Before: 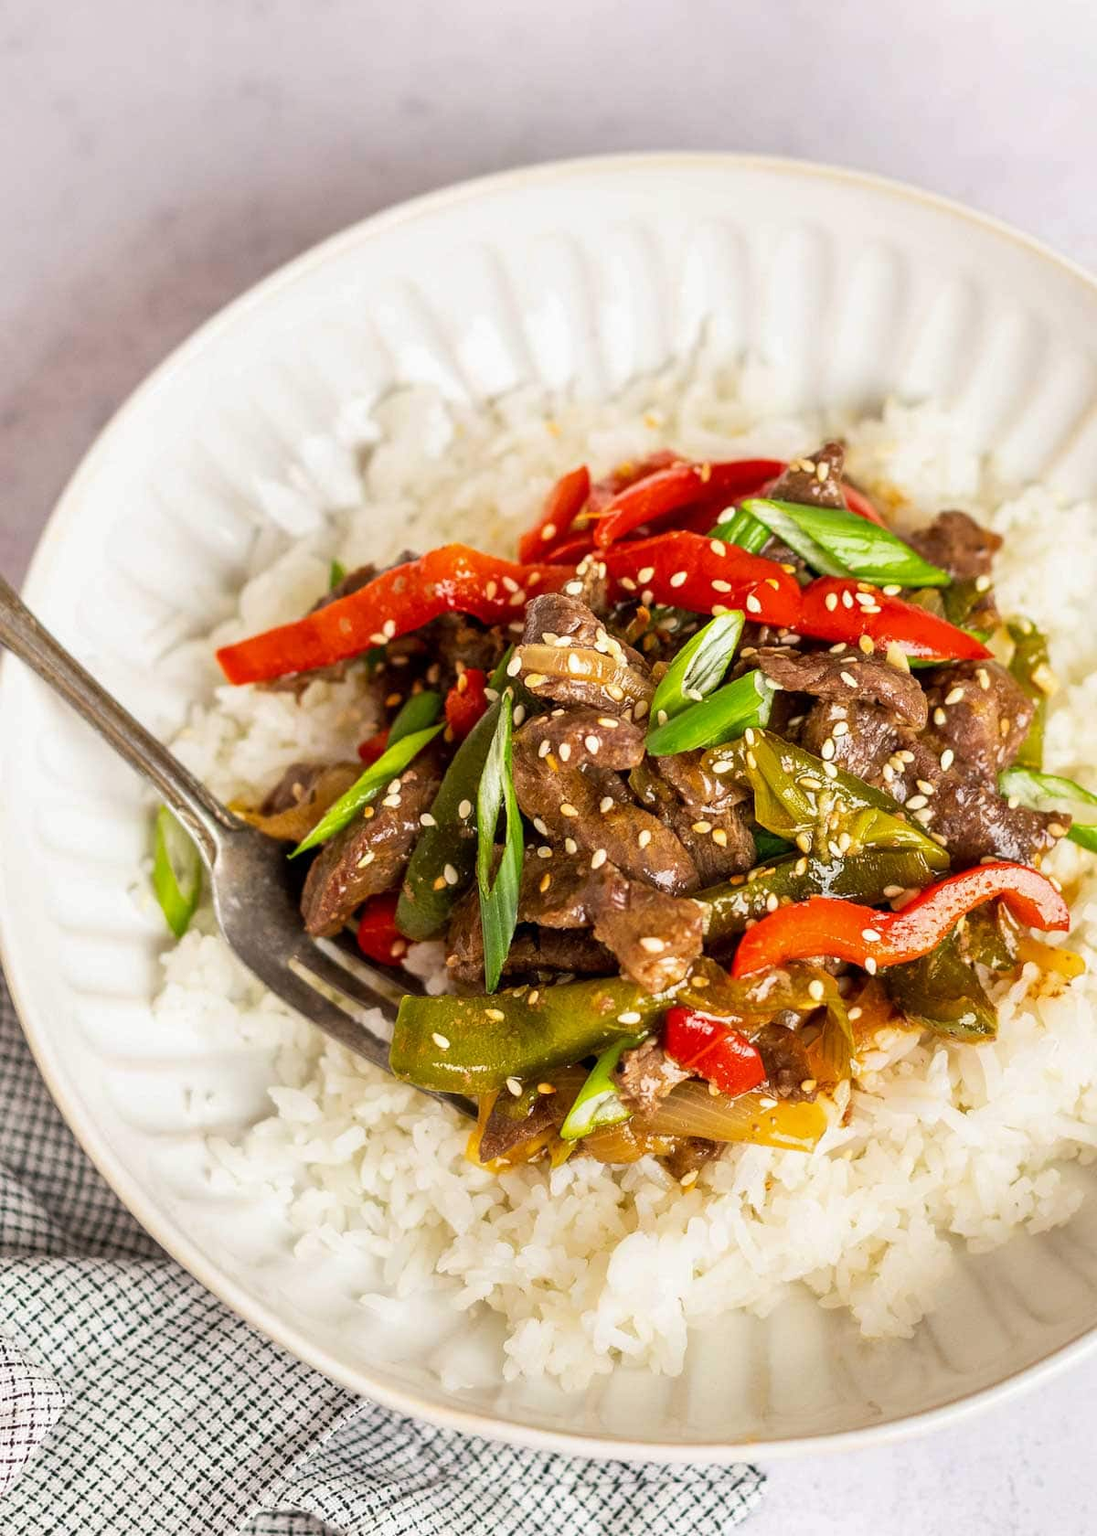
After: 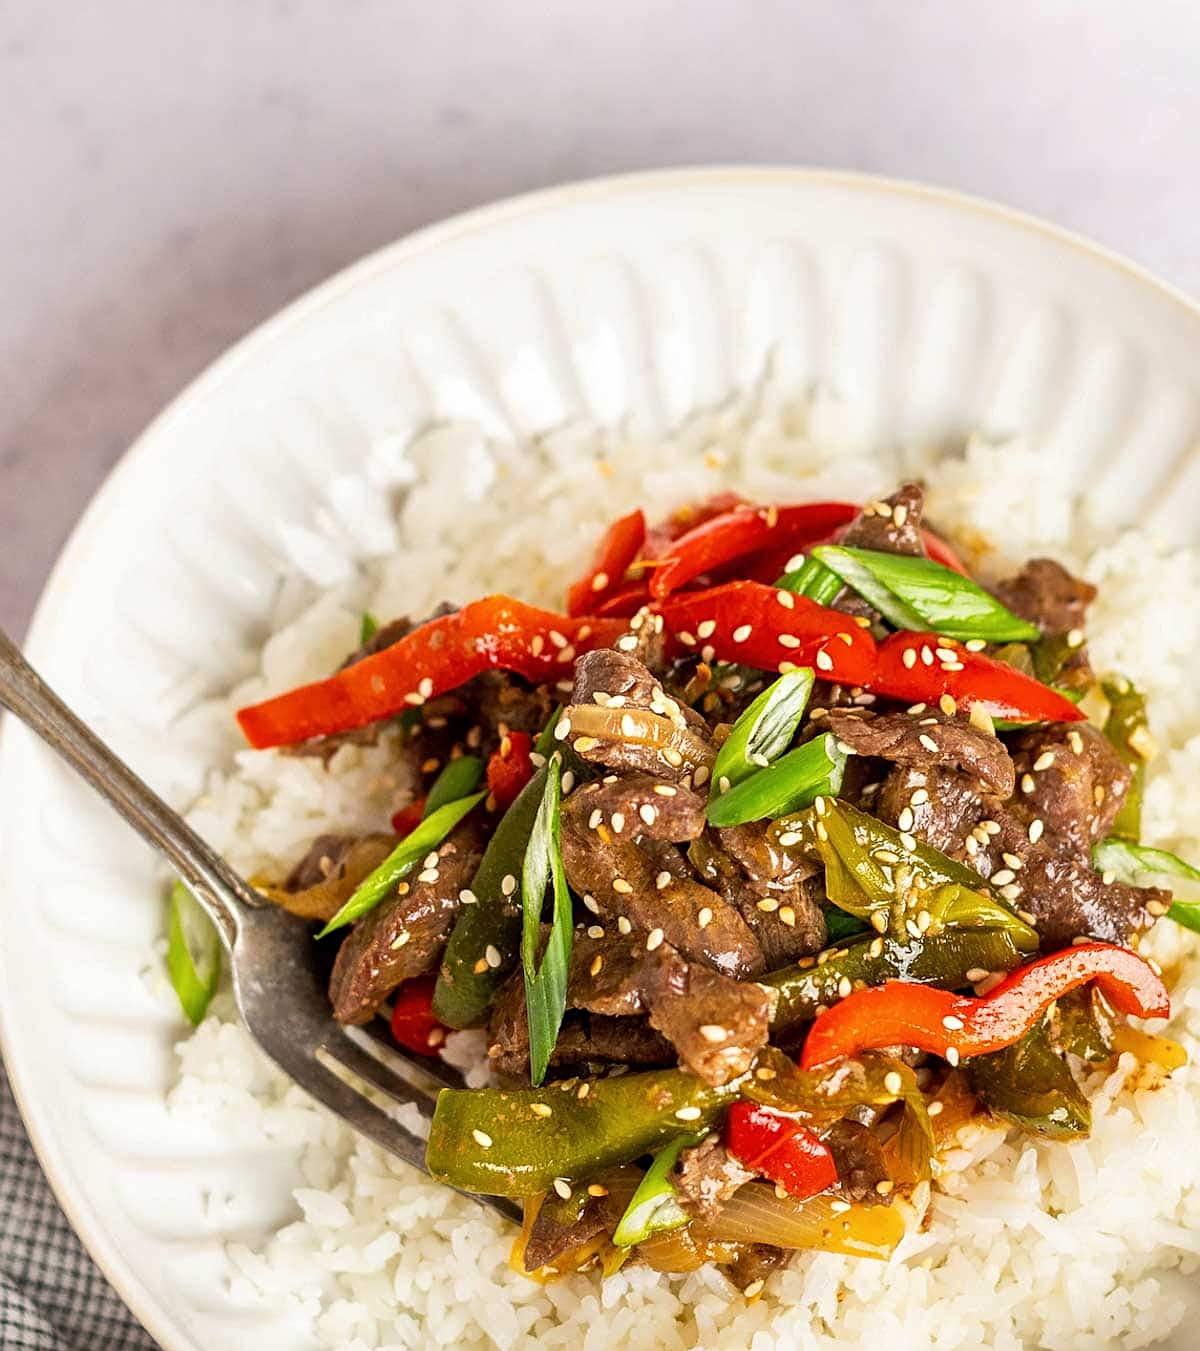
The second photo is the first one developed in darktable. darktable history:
sharpen: radius 2.503, amount 0.319
crop: bottom 19.551%
shadows and highlights: shadows 12.07, white point adjustment 1.3, highlights -1.44, highlights color adjustment 55.46%, soften with gaussian
